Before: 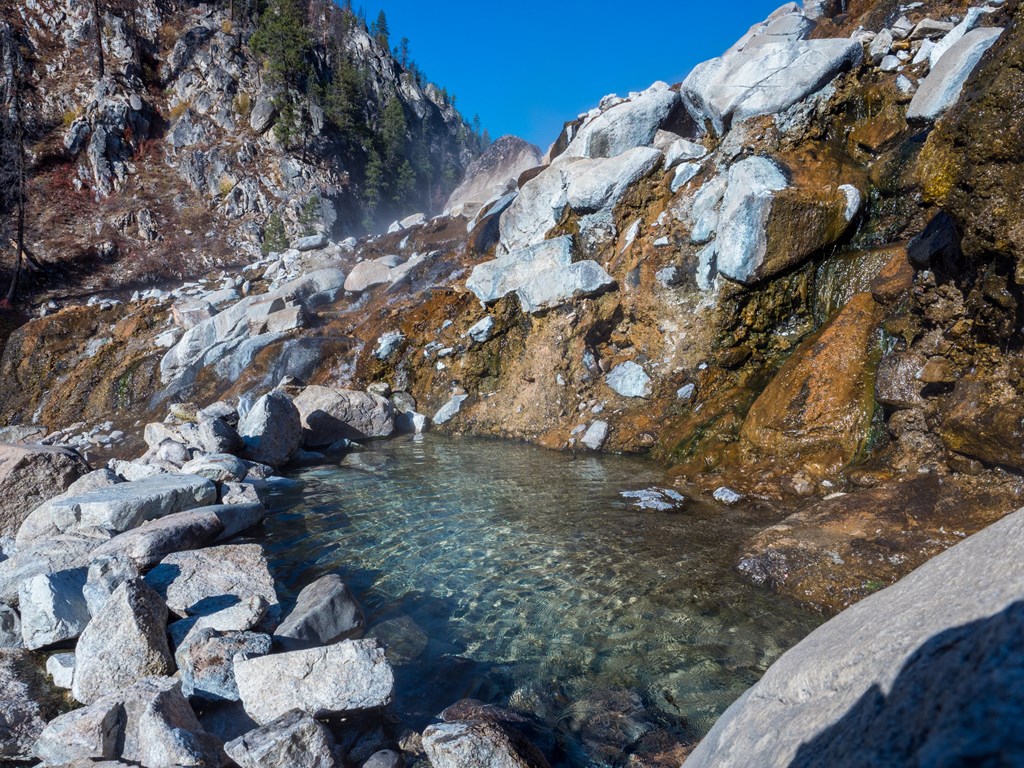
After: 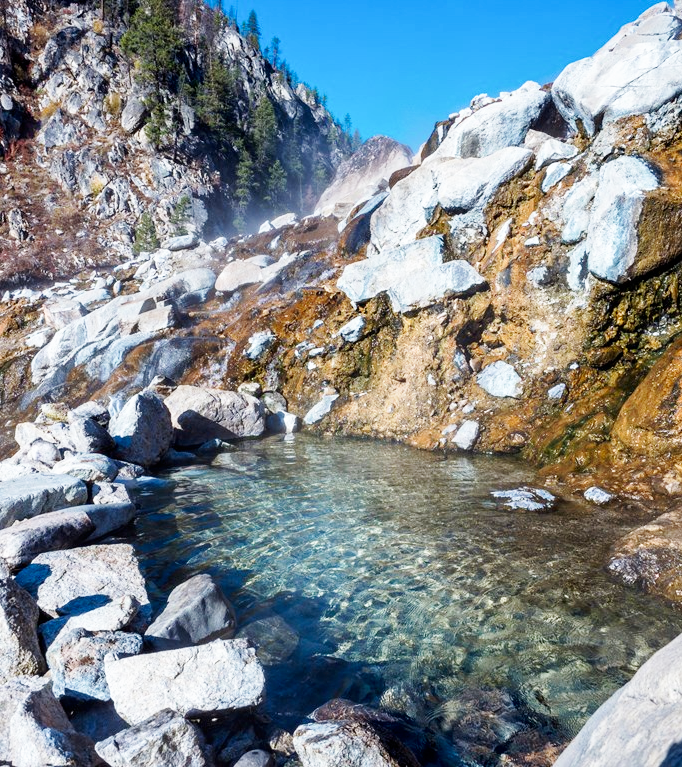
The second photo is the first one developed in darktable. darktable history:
crop and rotate: left 12.673%, right 20.66%
base curve: curves: ch0 [(0, 0) (0.005, 0.002) (0.15, 0.3) (0.4, 0.7) (0.75, 0.95) (1, 1)], preserve colors none
